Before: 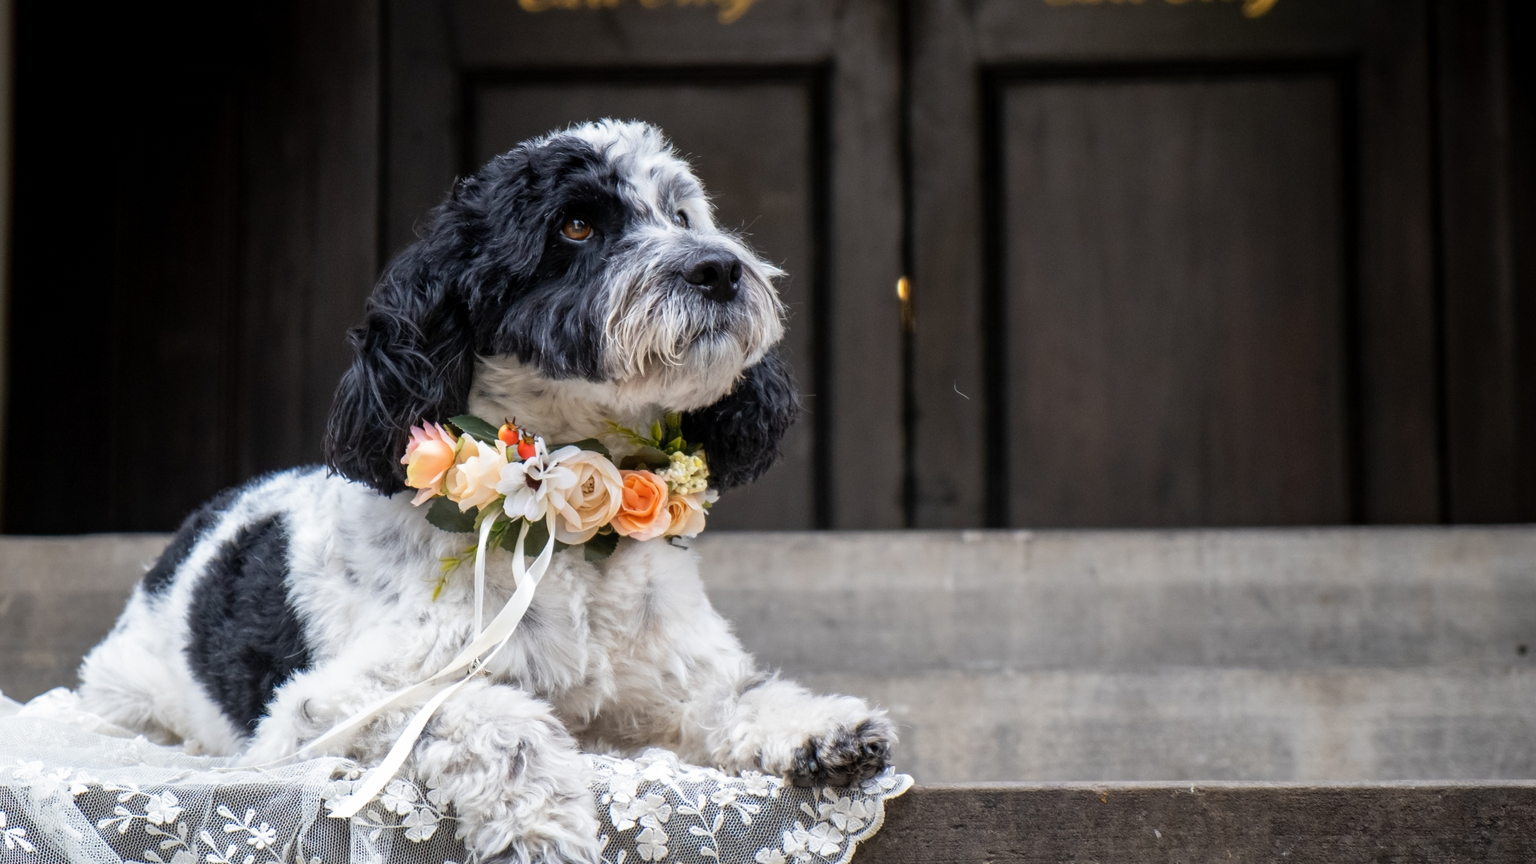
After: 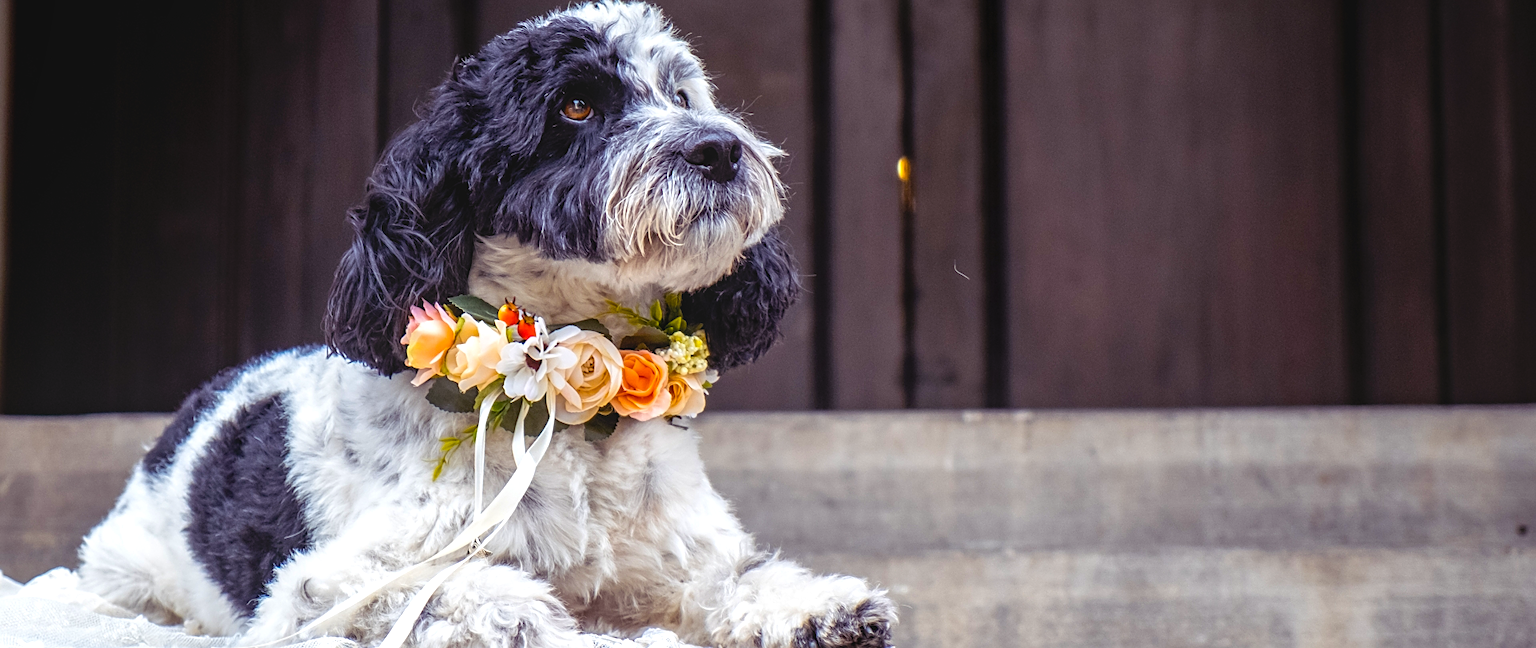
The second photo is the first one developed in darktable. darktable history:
contrast brightness saturation: contrast -0.126
color balance rgb: shadows lift › luminance 0.374%, shadows lift › chroma 6.824%, shadows lift › hue 299.63°, perceptual saturation grading › global saturation 40.061%, perceptual brilliance grading › global brilliance 11.25%
local contrast: on, module defaults
crop: top 13.929%, bottom 11.066%
sharpen: on, module defaults
